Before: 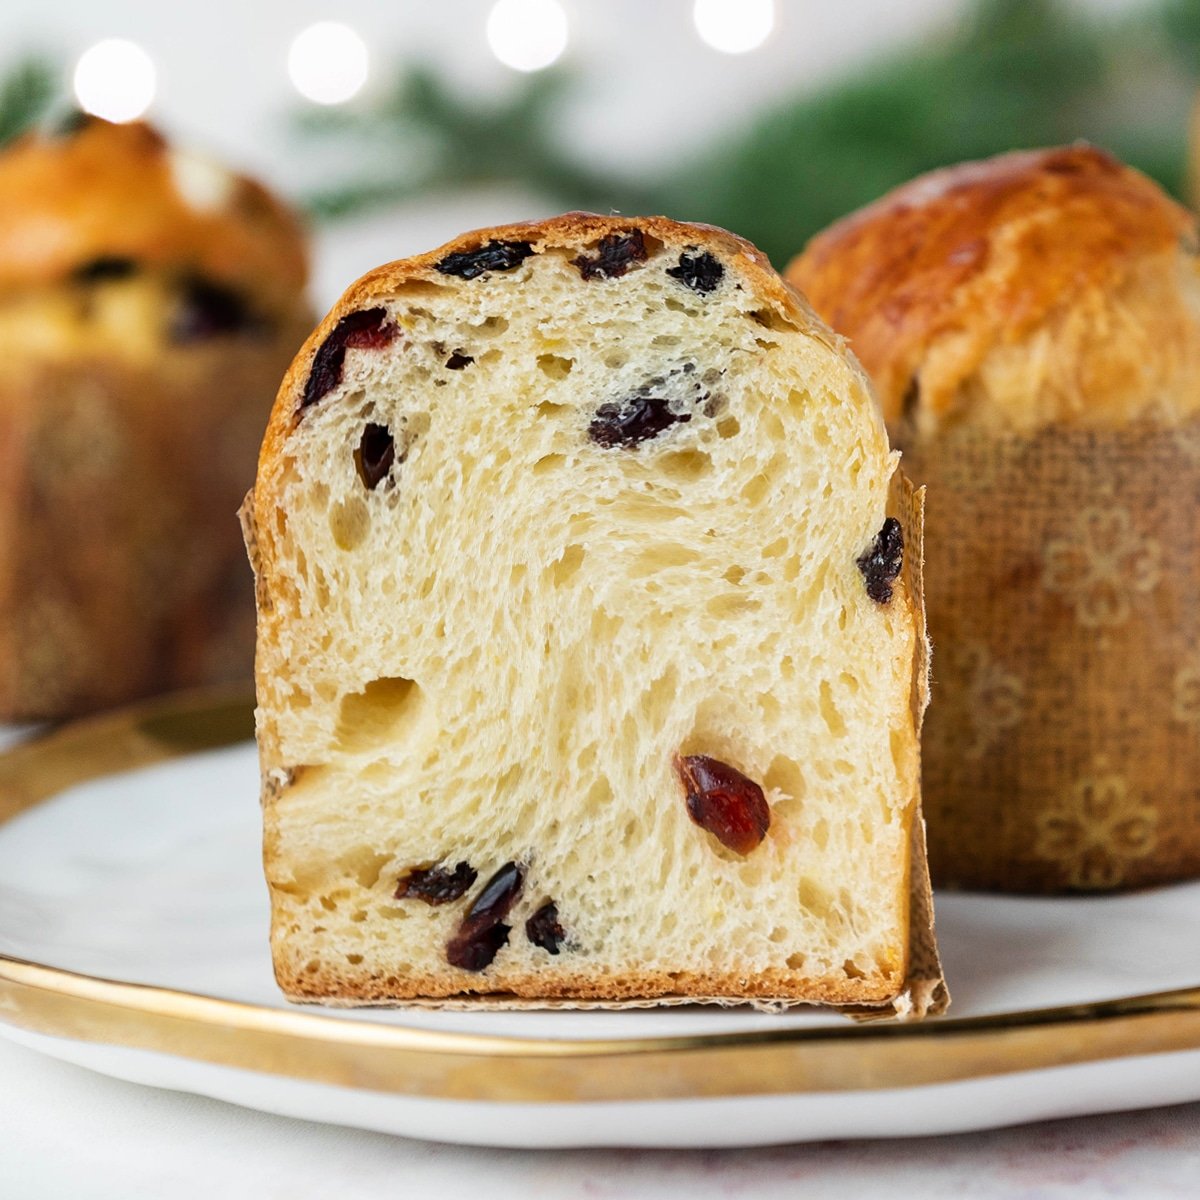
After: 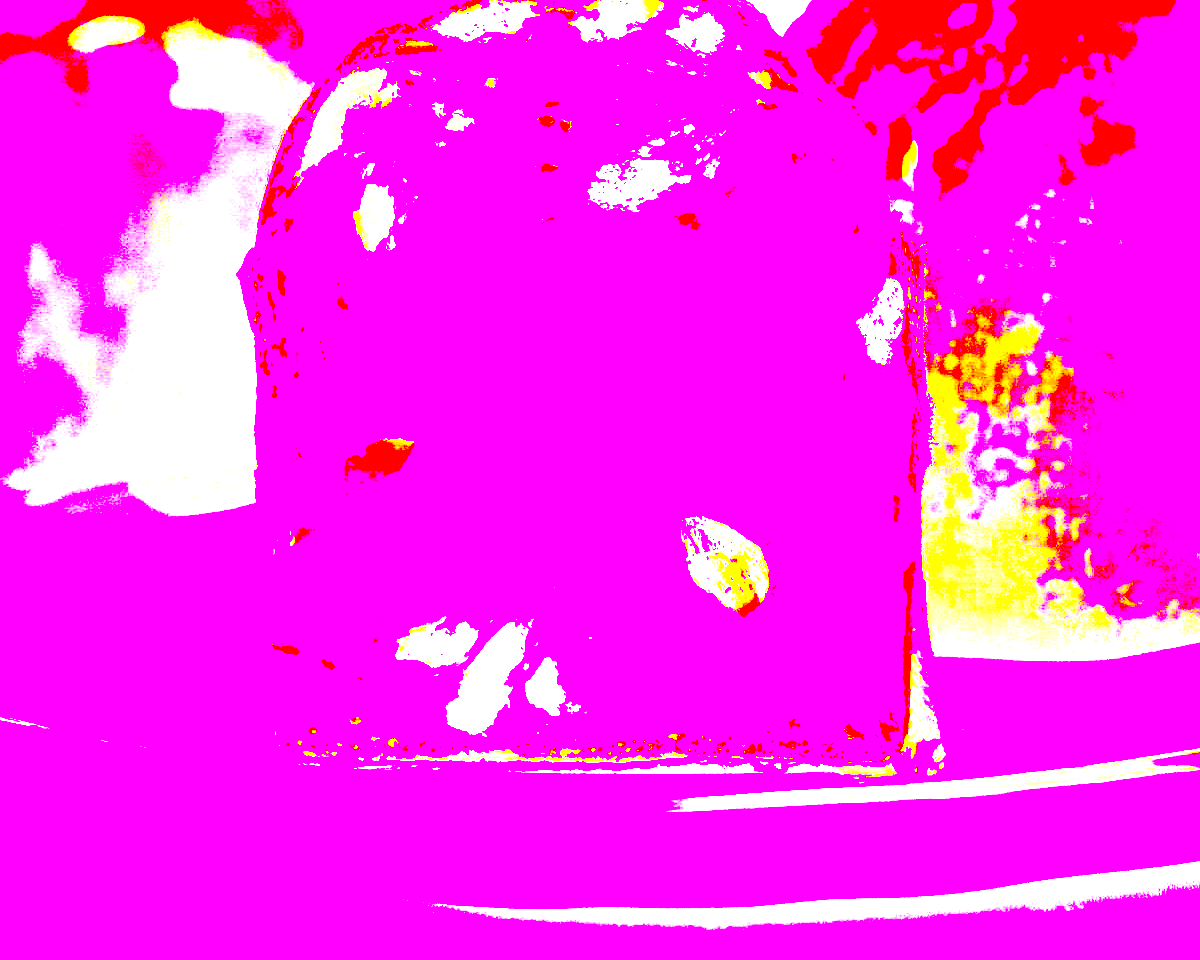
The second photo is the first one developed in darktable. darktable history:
exposure: black level correction 0, exposure 1.9 EV, compensate highlight preservation false
white balance: red 8, blue 8
local contrast: on, module defaults
crop and rotate: top 19.998%
color correction: highlights a* 17.94, highlights b* 35.39, shadows a* 1.48, shadows b* 6.42, saturation 1.01
